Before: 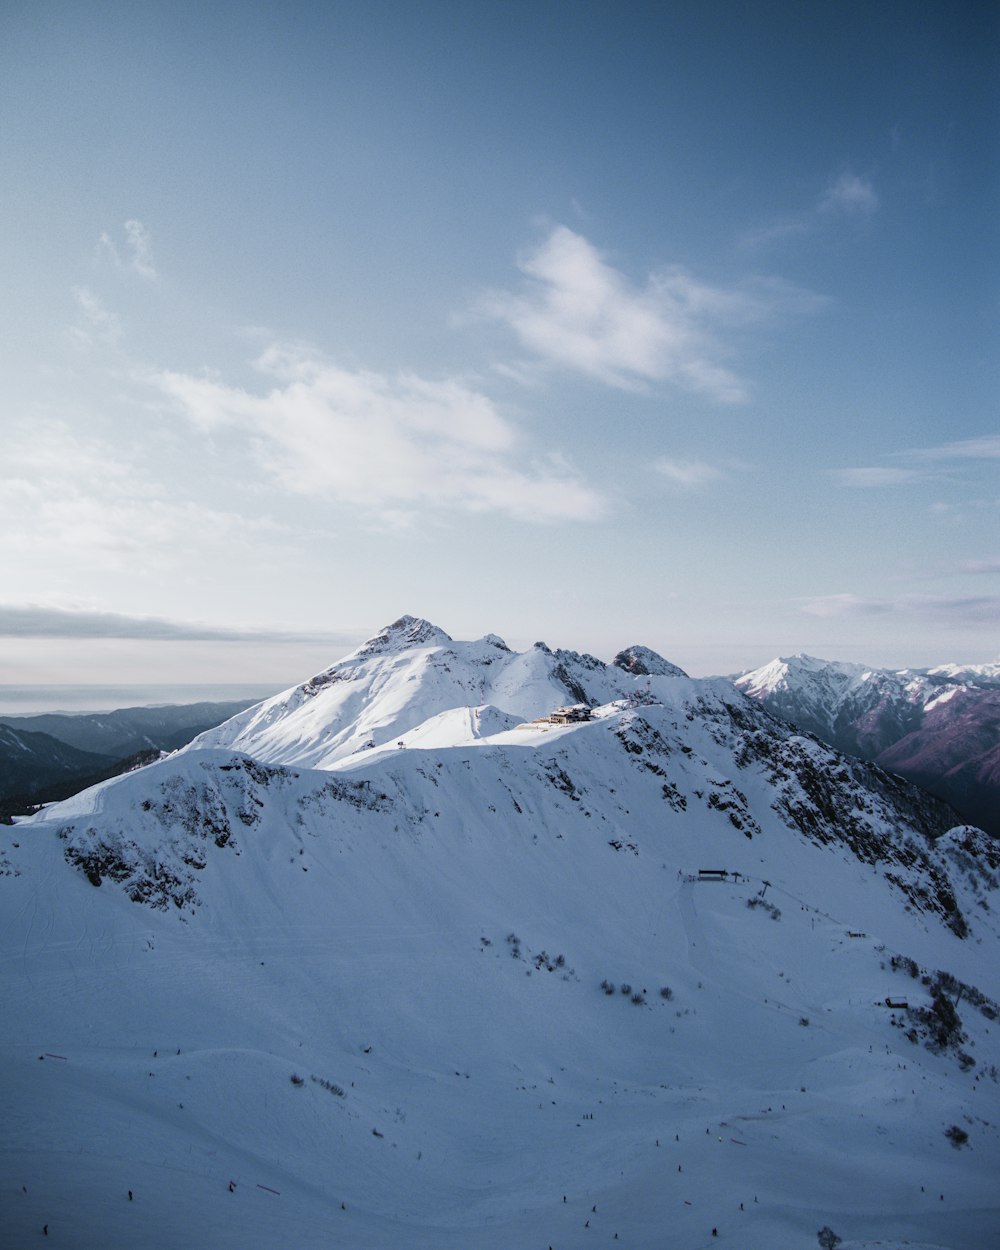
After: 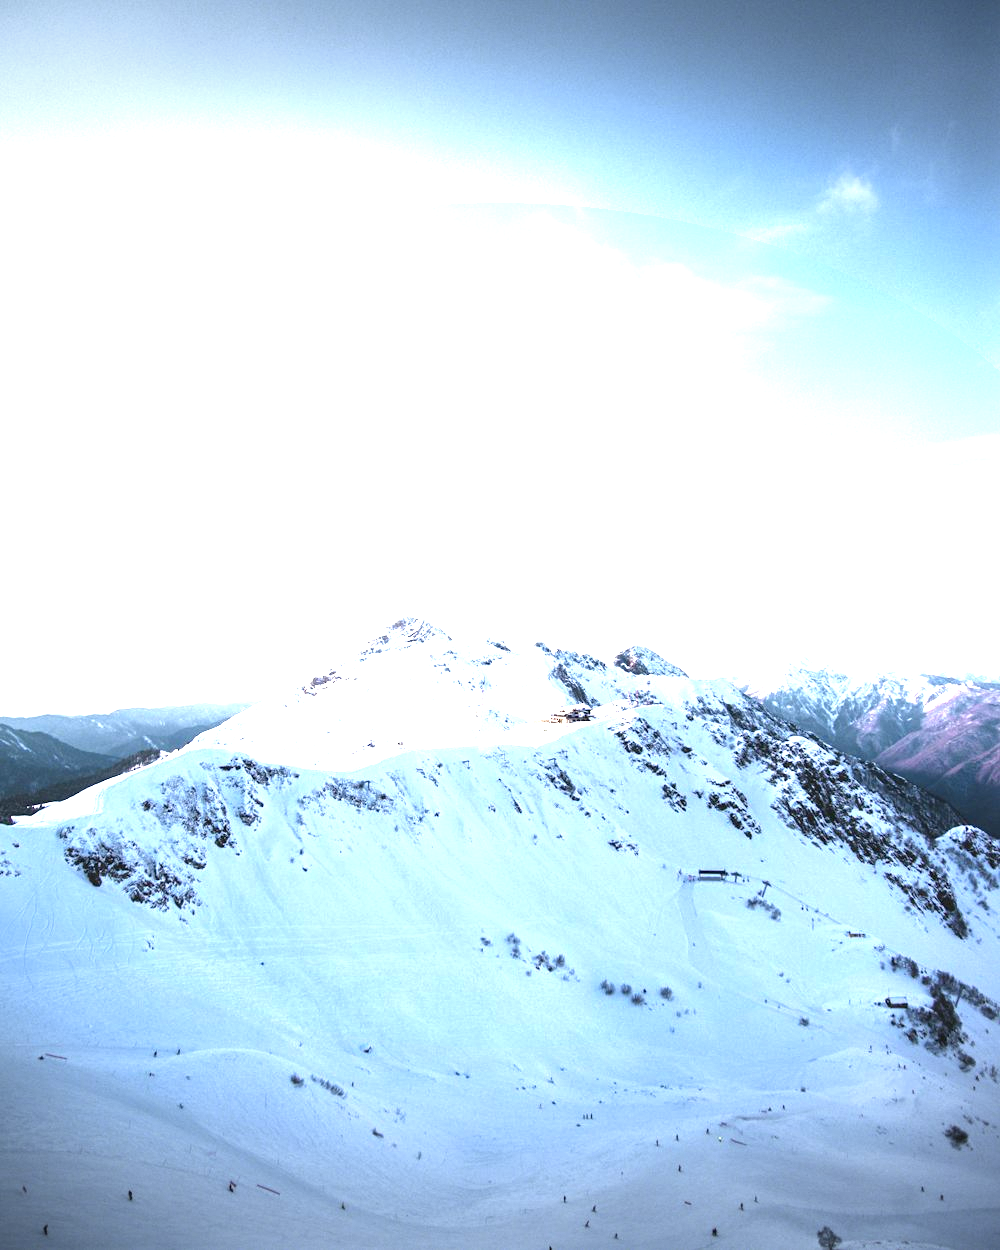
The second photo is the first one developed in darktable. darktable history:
local contrast: mode bilateral grid, contrast 25, coarseness 50, detail 123%, midtone range 0.2
vignetting: fall-off start 100%, brightness -0.406, saturation -0.3, width/height ratio 1.324, dithering 8-bit output, unbound false
exposure: exposure 2.25 EV, compensate highlight preservation false
